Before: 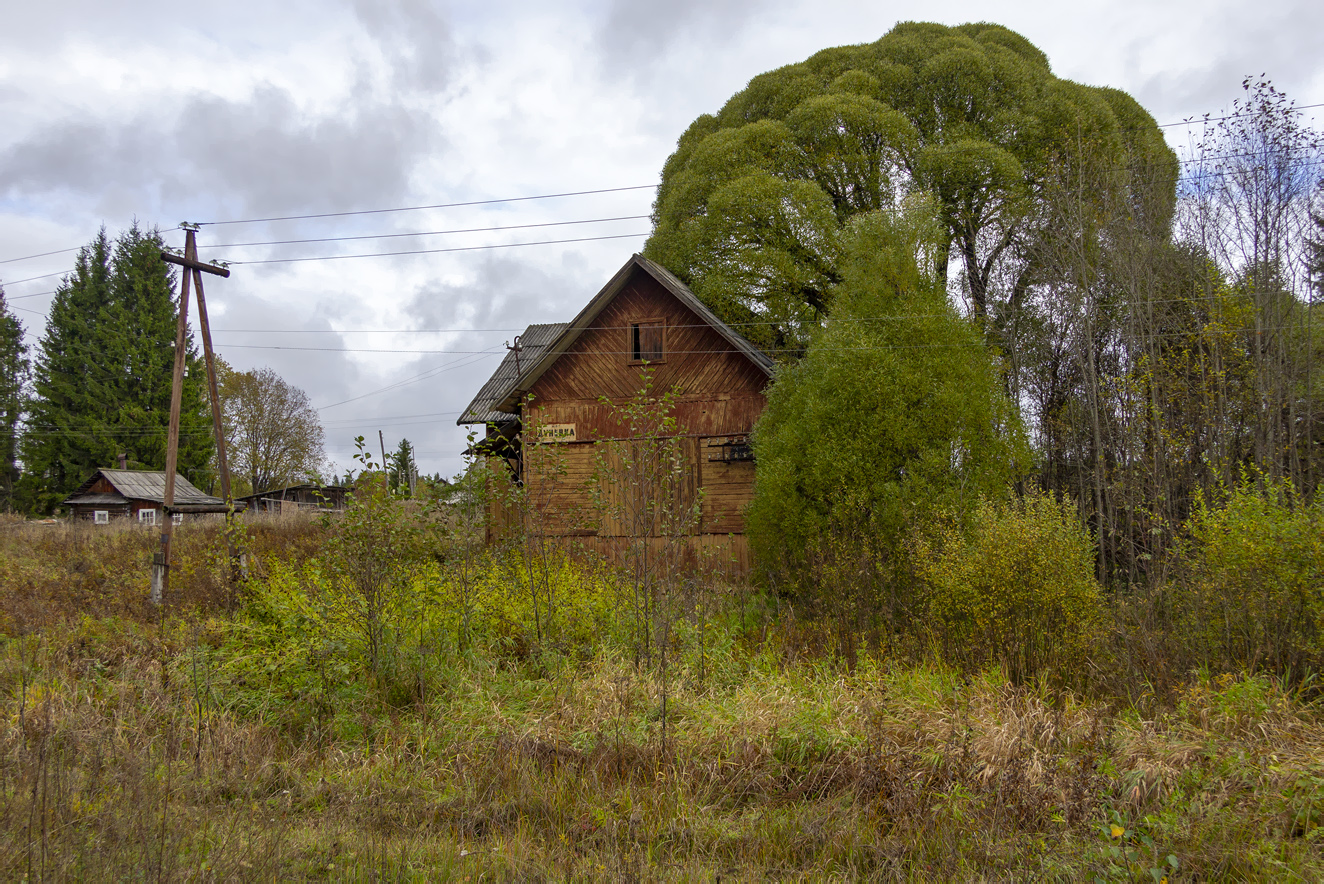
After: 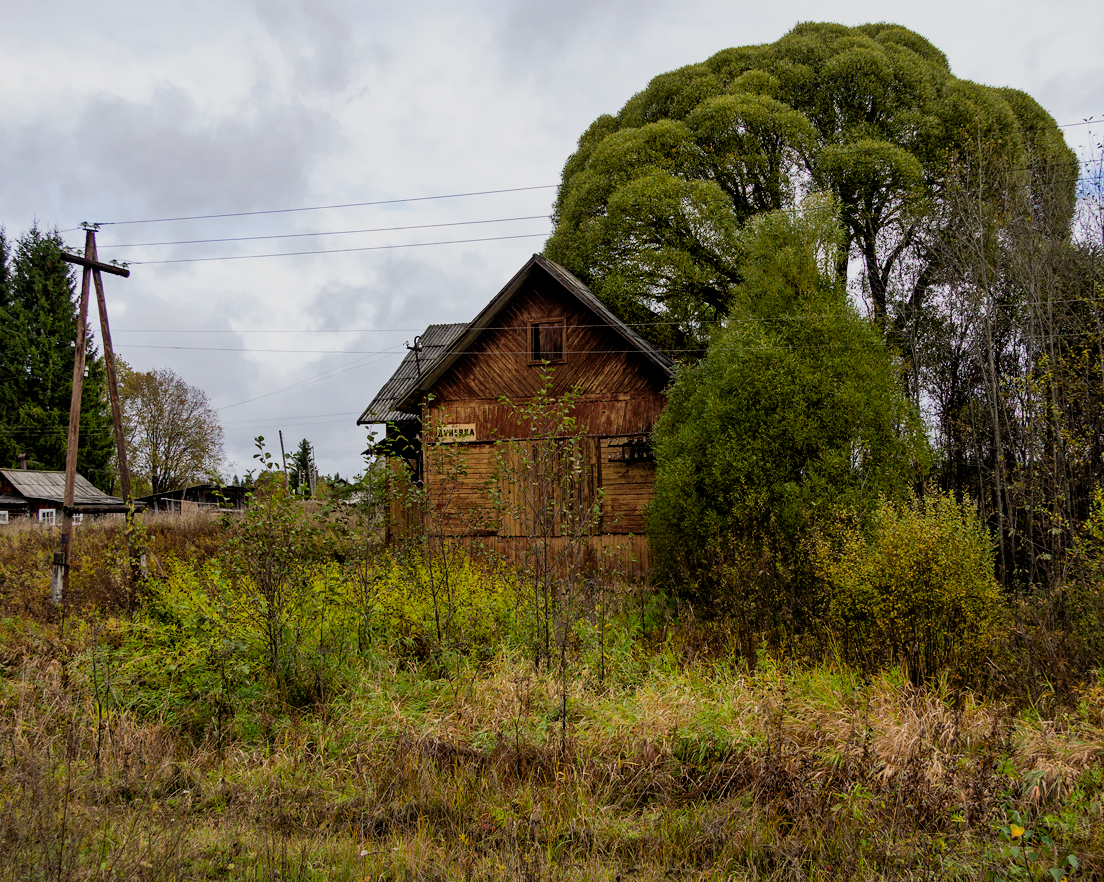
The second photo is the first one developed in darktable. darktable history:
crop: left 7.598%, right 7.873%
filmic rgb: black relative exposure -5 EV, hardness 2.88, contrast 1.3, highlights saturation mix -30%
